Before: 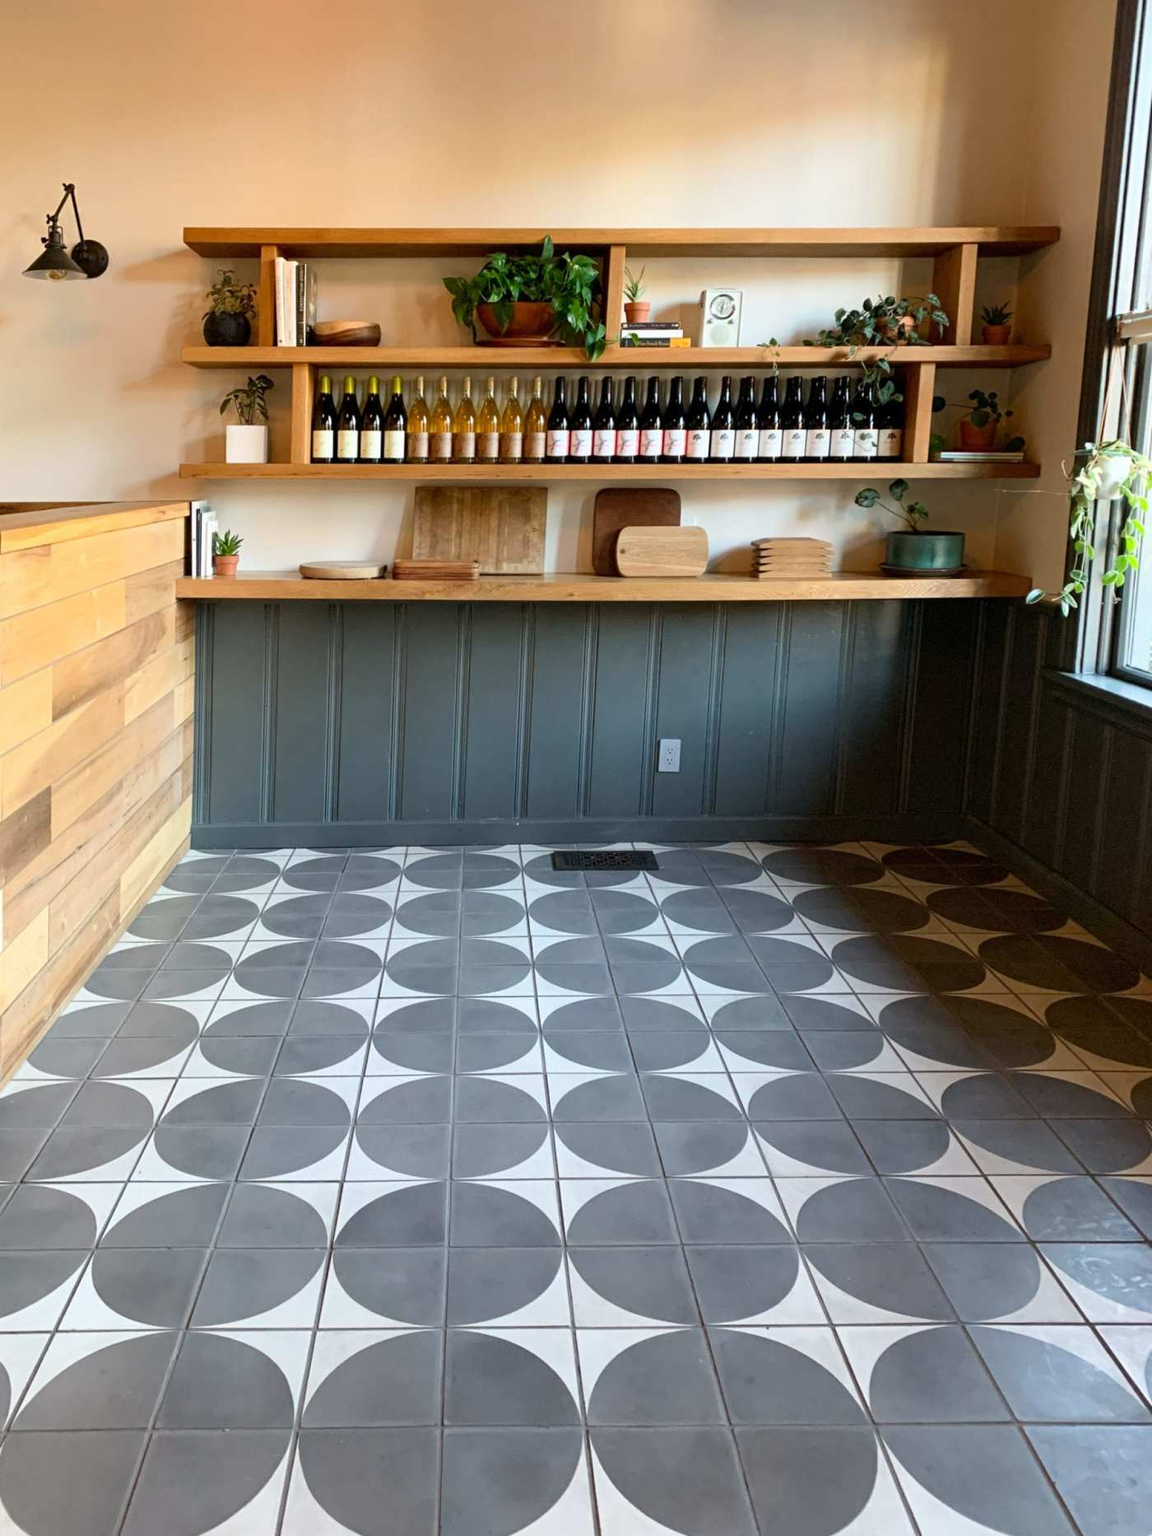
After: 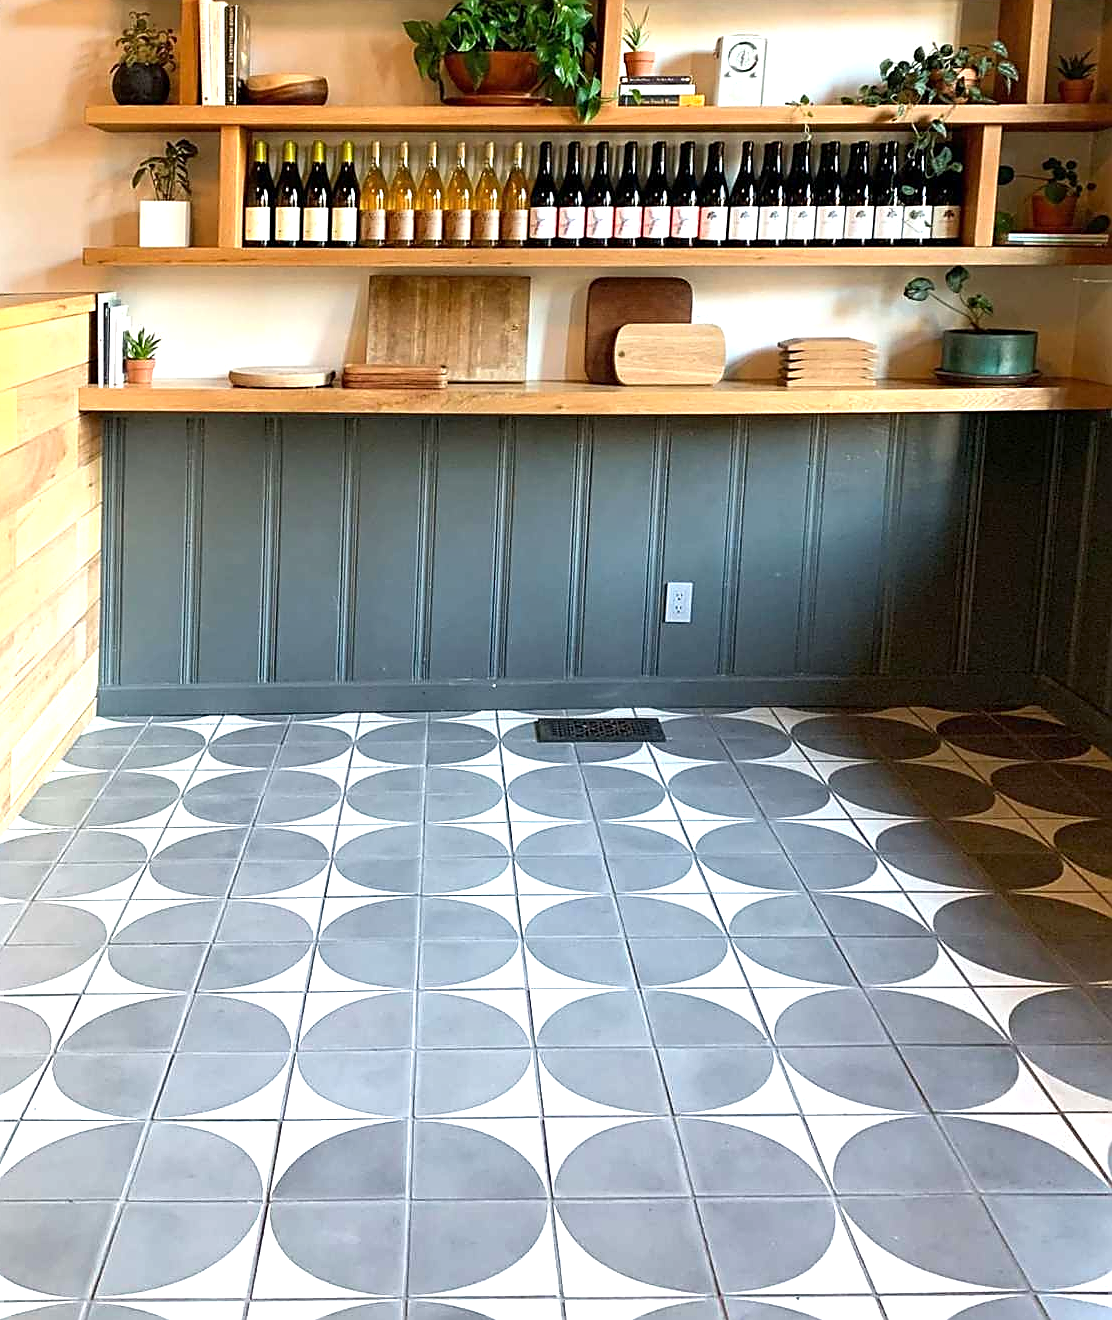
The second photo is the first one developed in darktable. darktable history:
exposure: exposure 1.16 EV, compensate exposure bias true, compensate highlight preservation false
tone equalizer: on, module defaults
crop: left 9.712%, top 16.928%, right 10.845%, bottom 12.332%
graduated density: on, module defaults
sharpen: radius 1.4, amount 1.25, threshold 0.7
